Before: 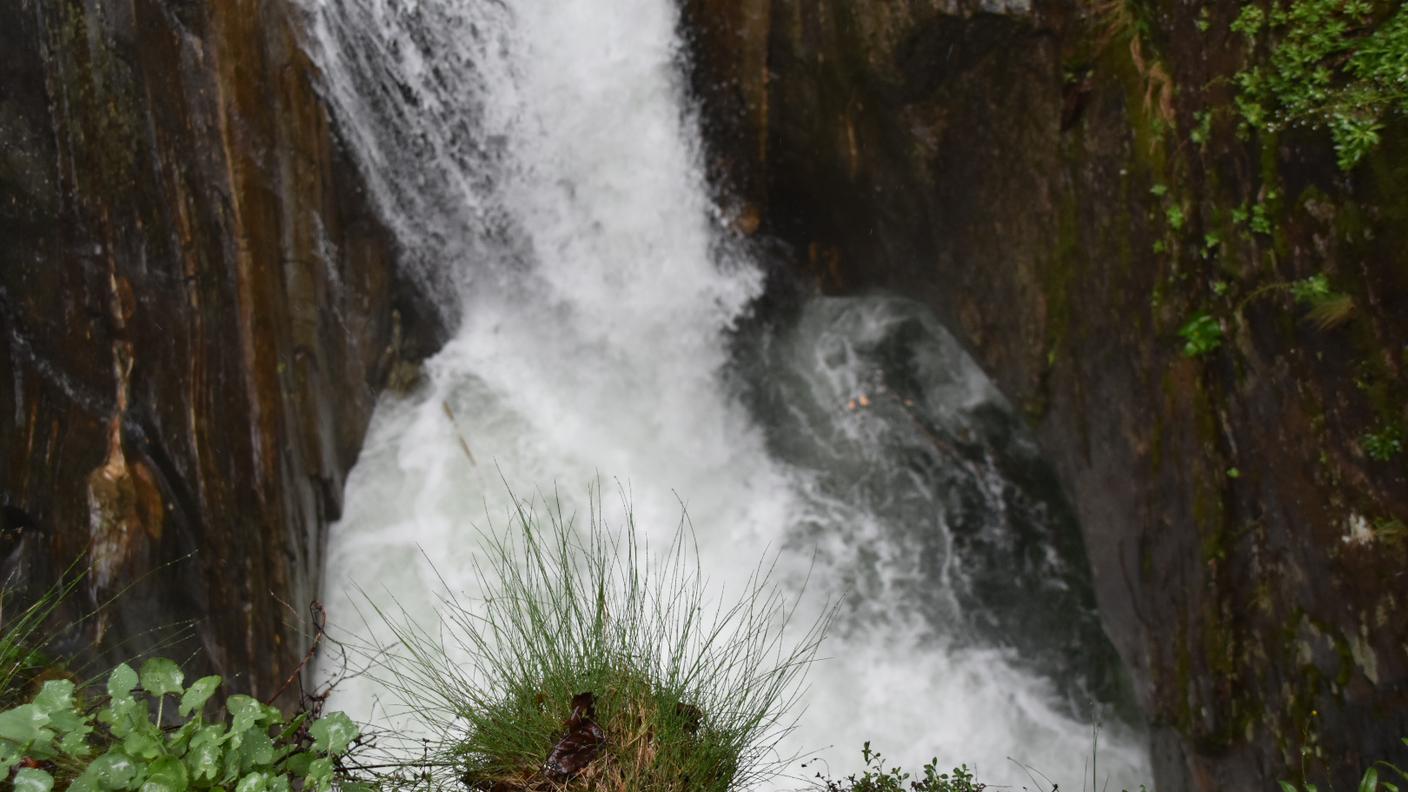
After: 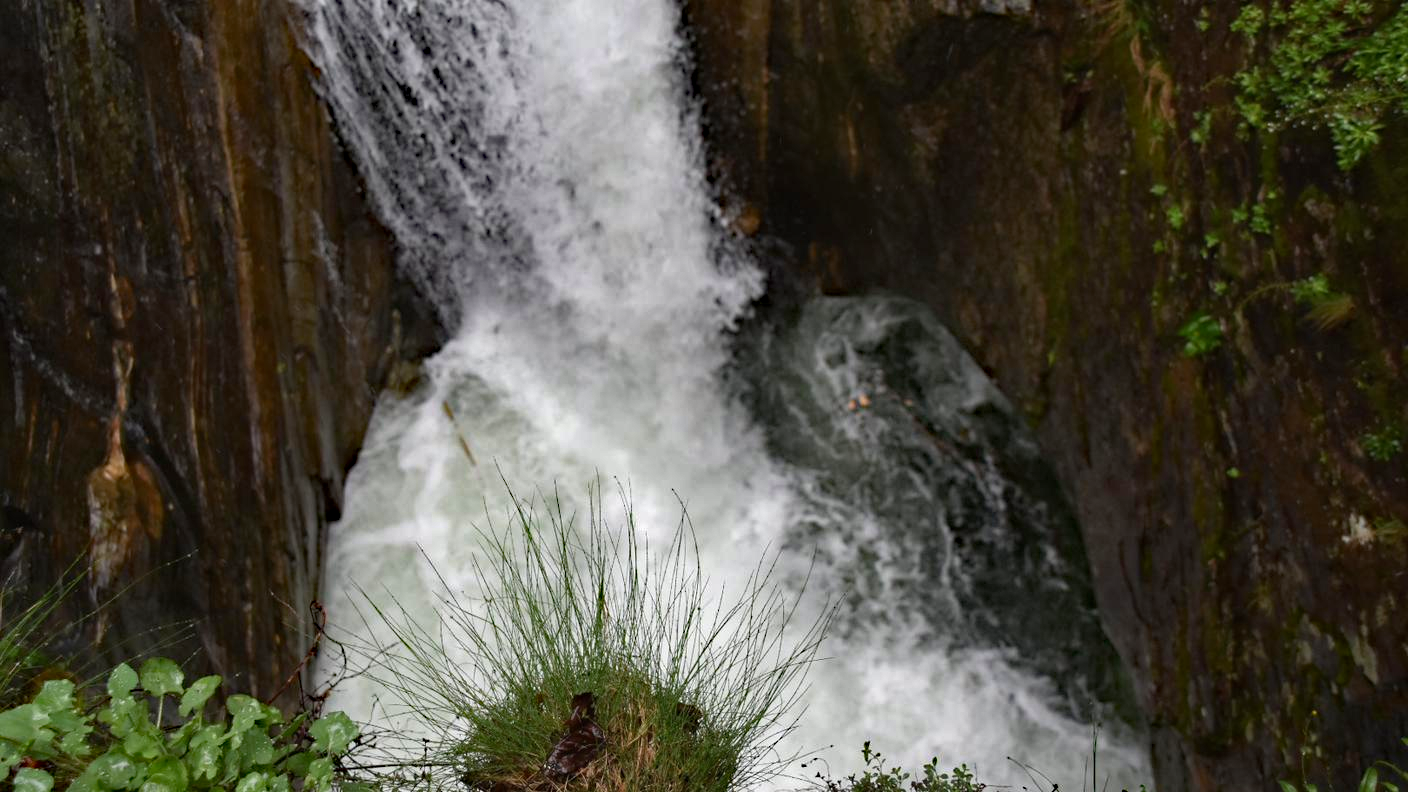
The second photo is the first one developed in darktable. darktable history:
haze removal: strength 0.521, distance 0.921, compatibility mode true, adaptive false
